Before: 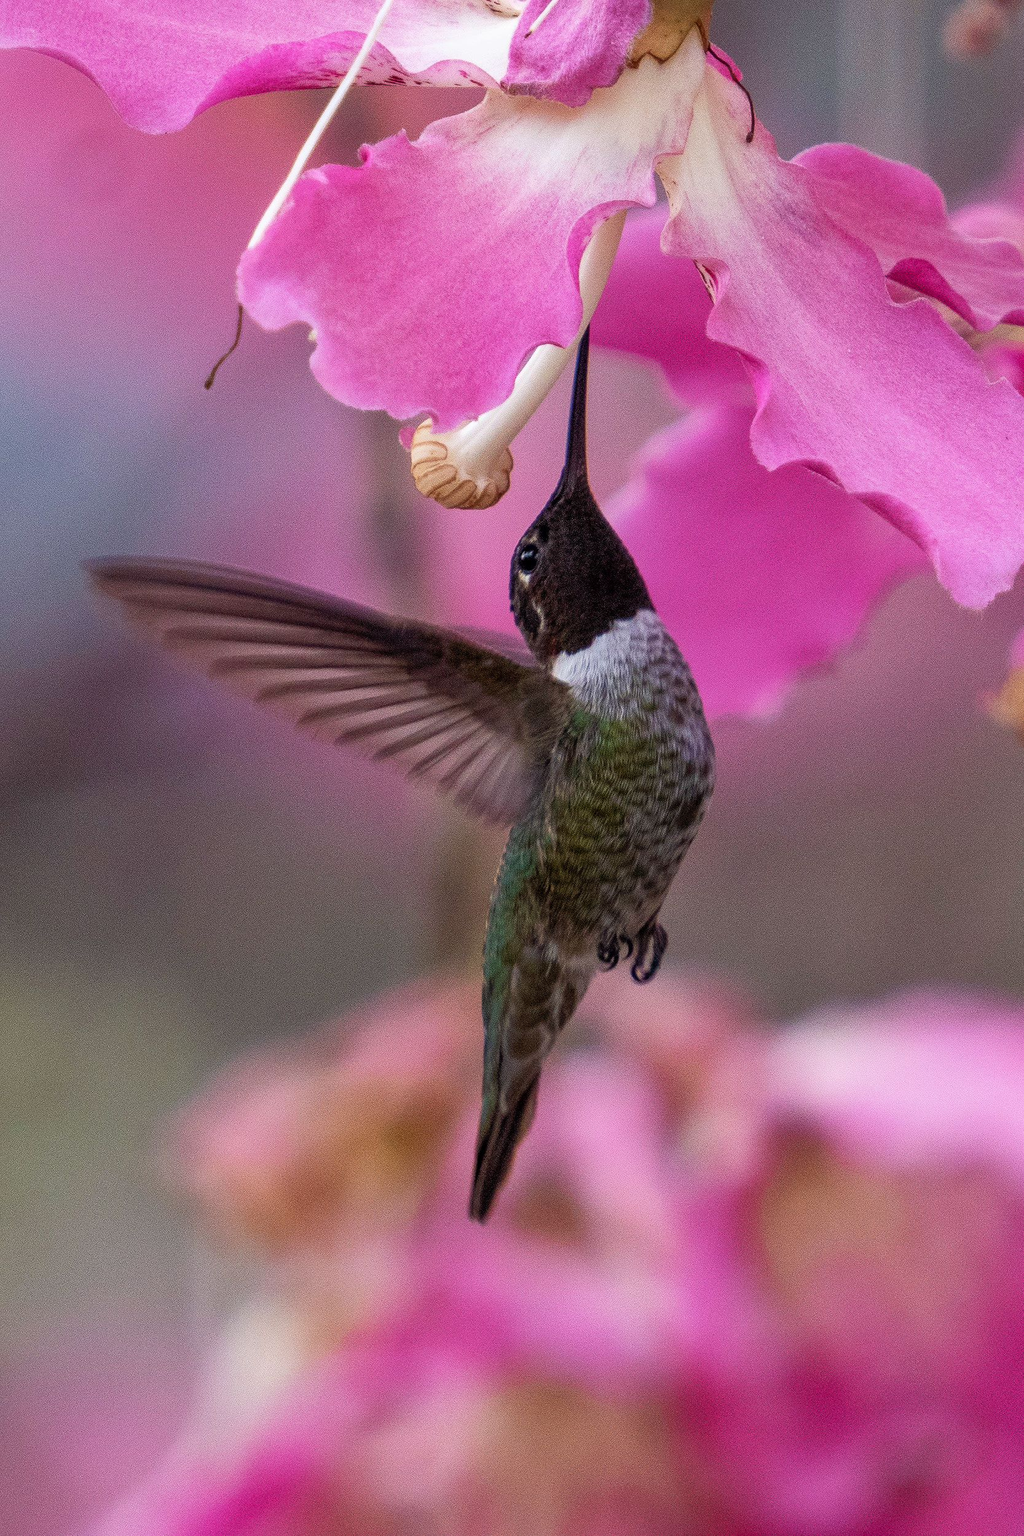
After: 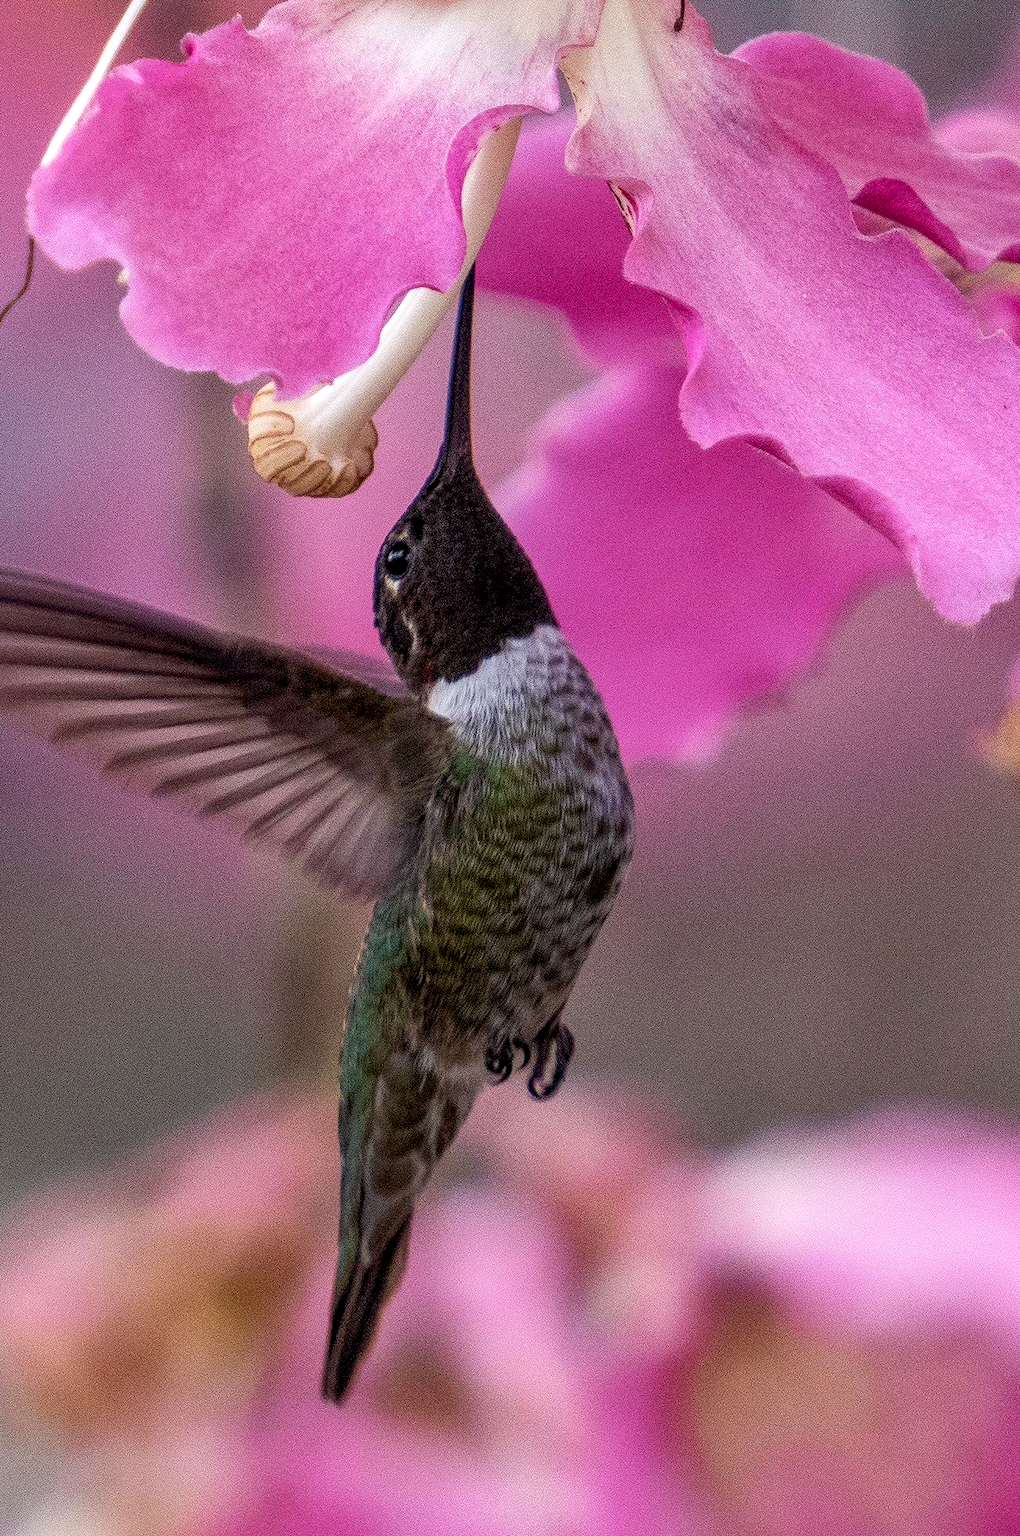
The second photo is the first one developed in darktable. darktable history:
crop and rotate: left 21.168%, top 7.73%, right 0.367%, bottom 13.551%
local contrast: detail 130%
